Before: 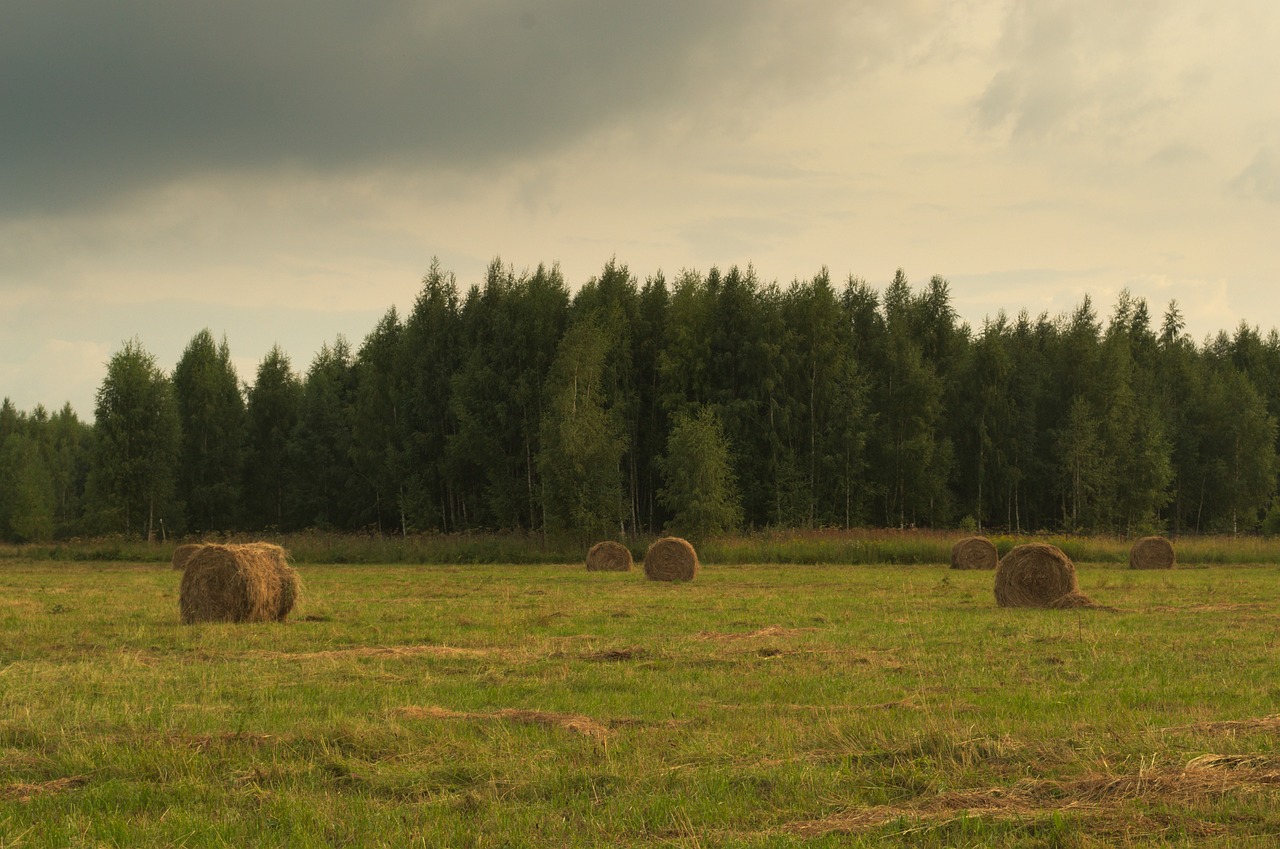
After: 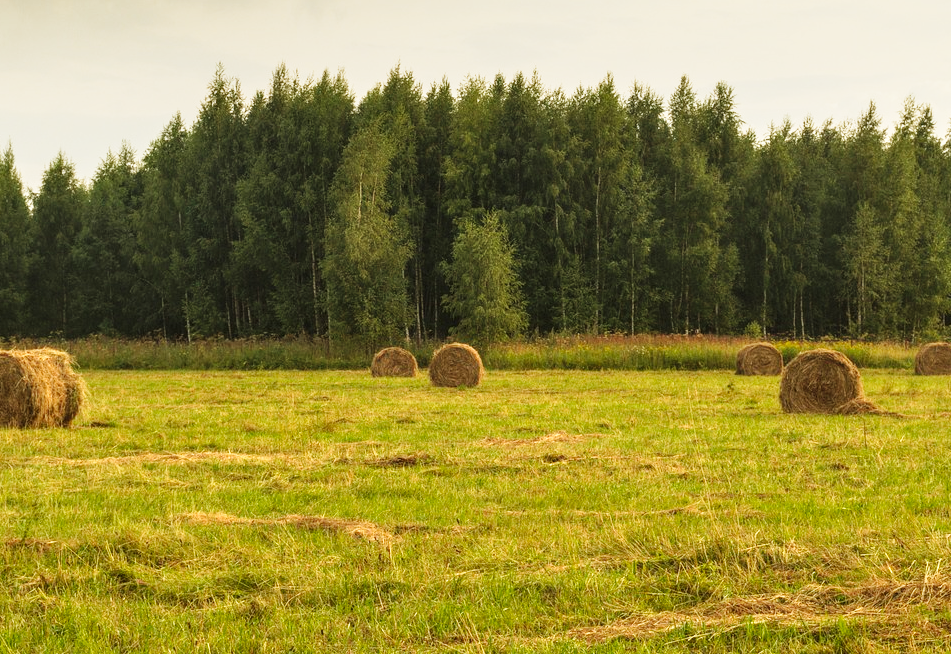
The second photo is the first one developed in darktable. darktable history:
base curve: curves: ch0 [(0, 0) (0.018, 0.026) (0.143, 0.37) (0.33, 0.731) (0.458, 0.853) (0.735, 0.965) (0.905, 0.986) (1, 1)], preserve colors none
crop: left 16.87%, top 22.954%, right 8.798%
shadows and highlights: shadows 24.88, highlights -24.56
local contrast: on, module defaults
